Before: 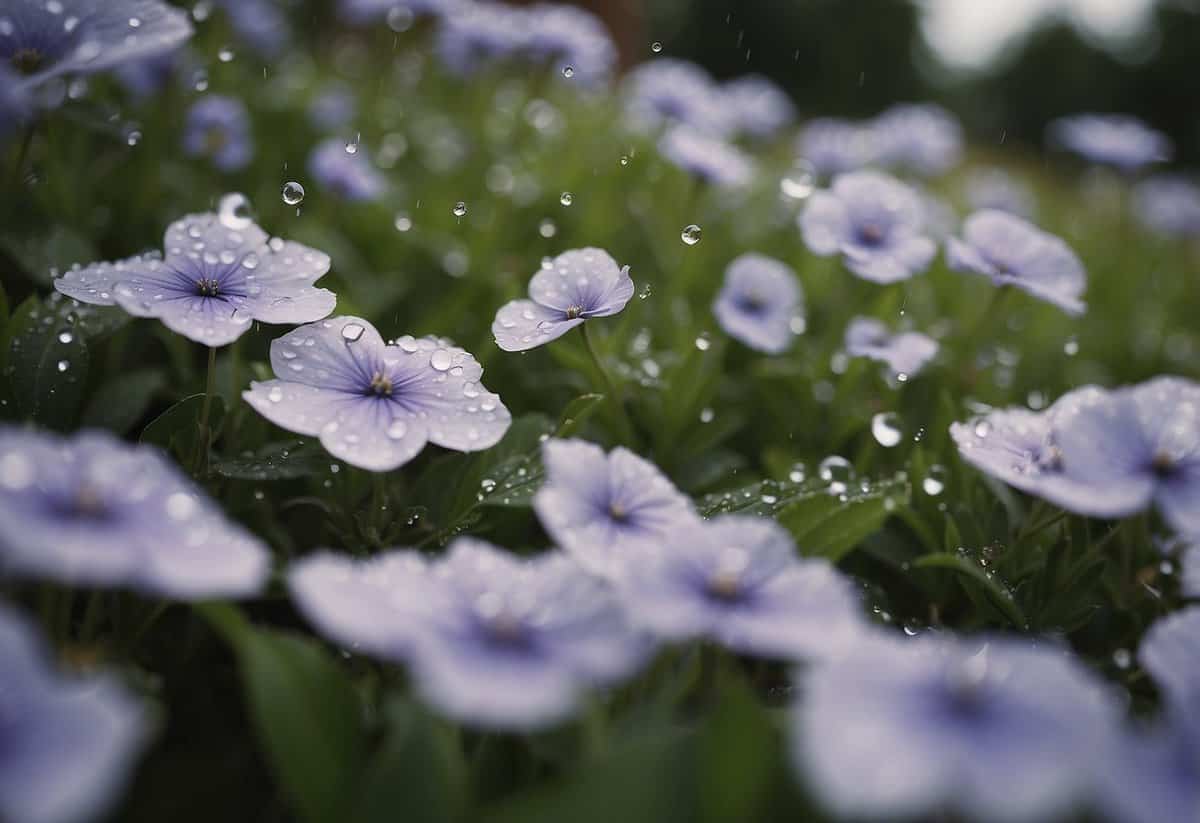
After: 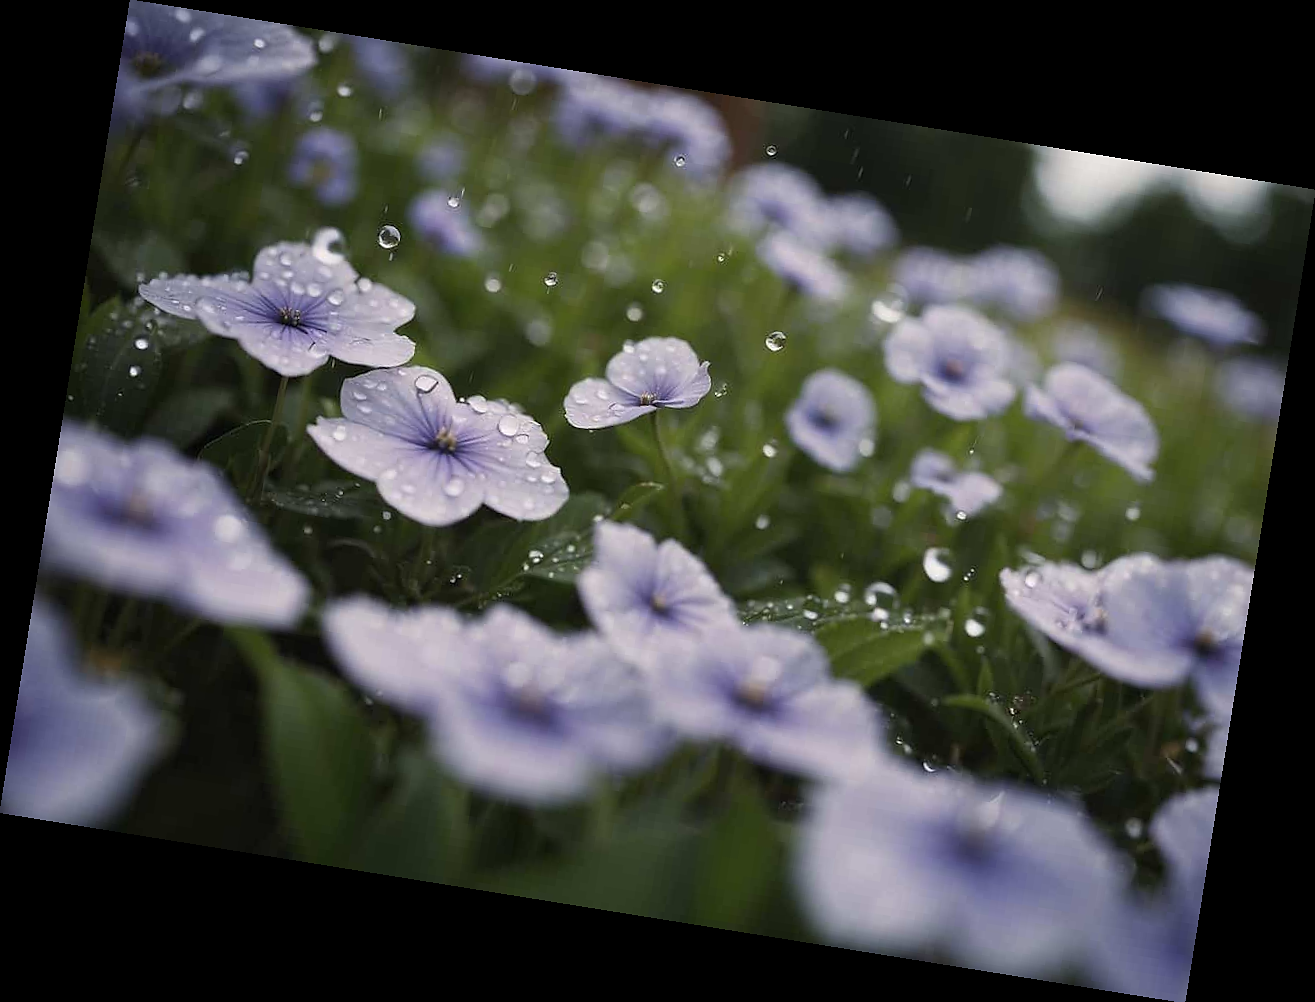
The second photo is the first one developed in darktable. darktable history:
rotate and perspective: rotation 9.12°, automatic cropping off
sharpen: radius 1, threshold 1
